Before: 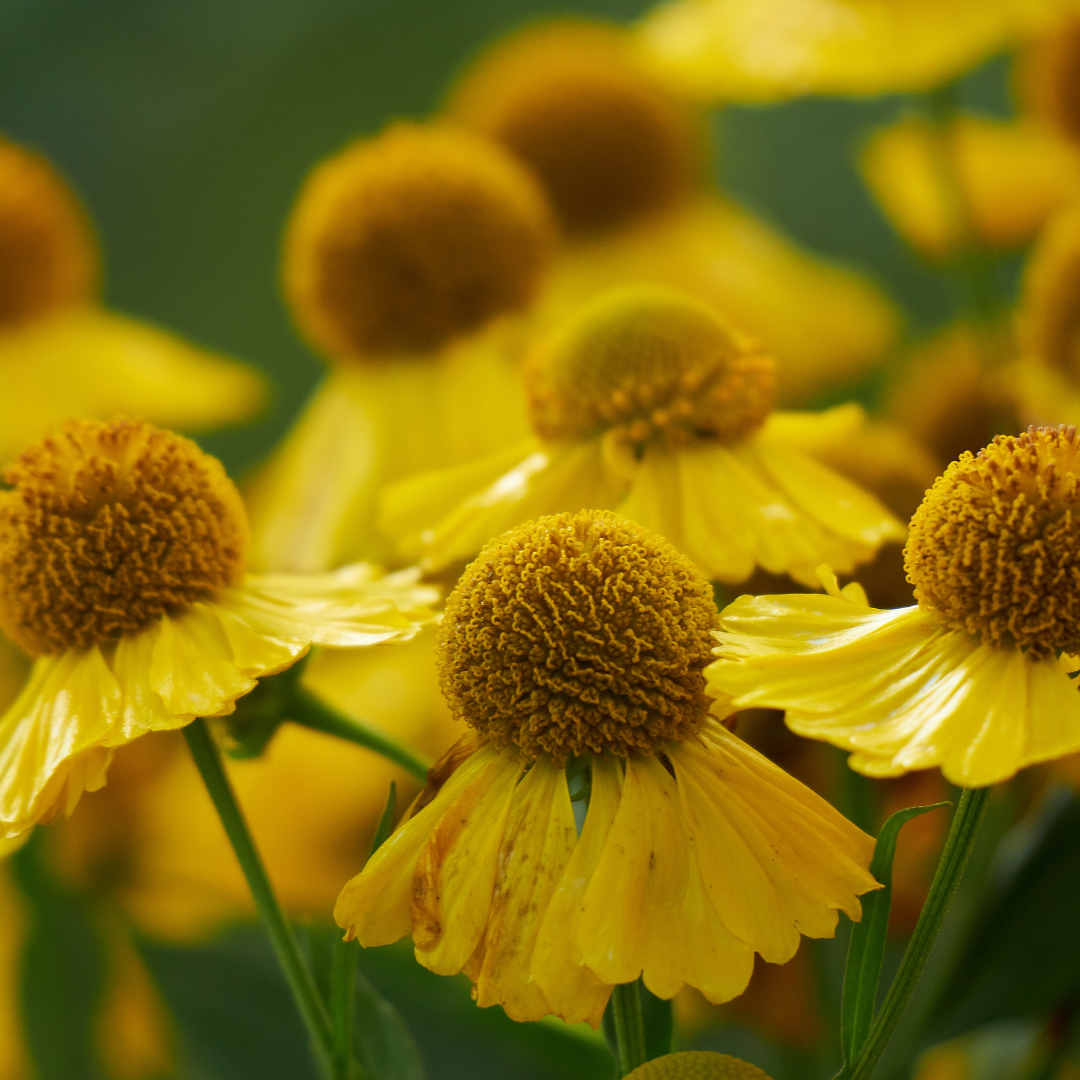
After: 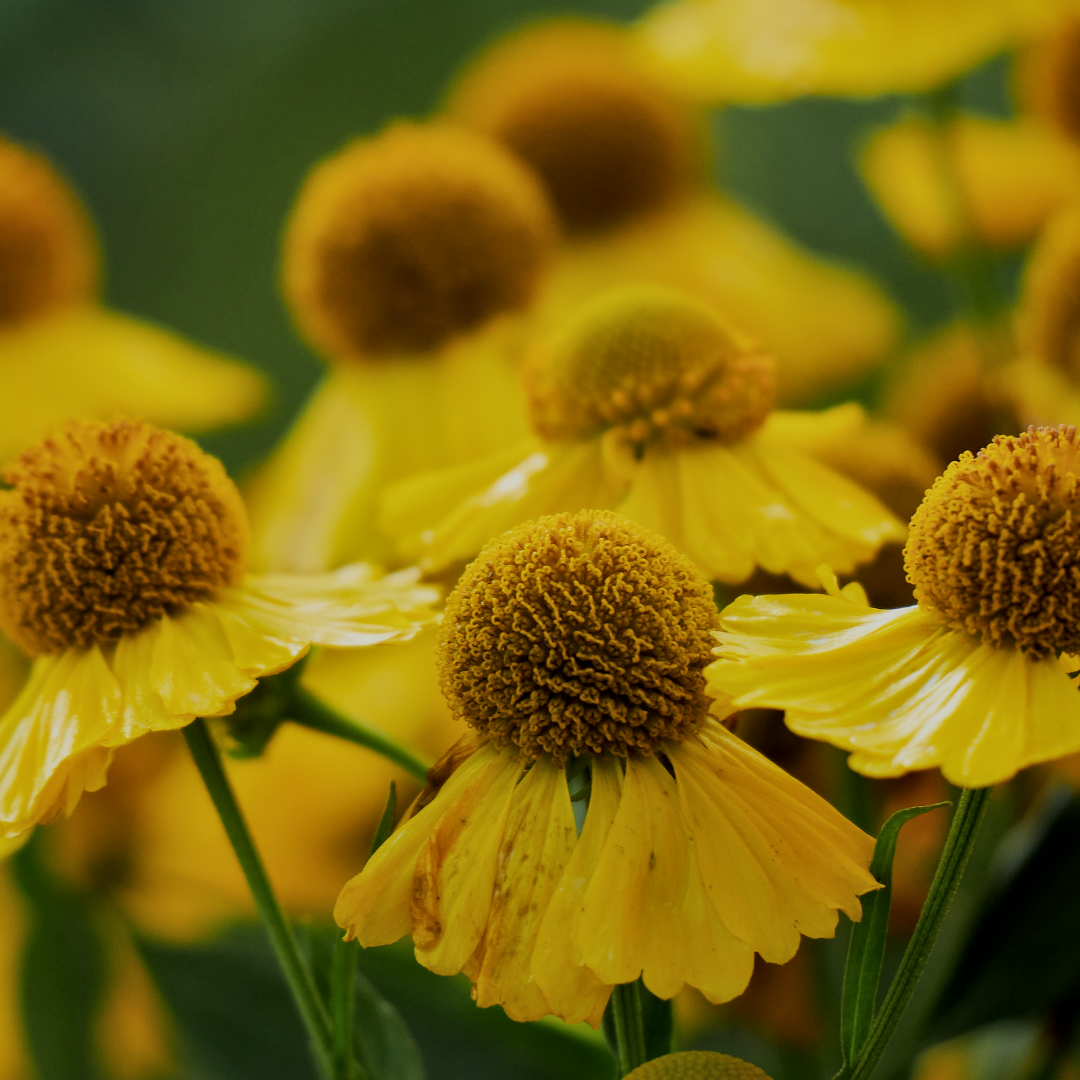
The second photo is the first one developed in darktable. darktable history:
local contrast: mode bilateral grid, contrast 20, coarseness 50, detail 120%, midtone range 0.2
filmic rgb: black relative exposure -6.82 EV, white relative exposure 5.89 EV, hardness 2.71
